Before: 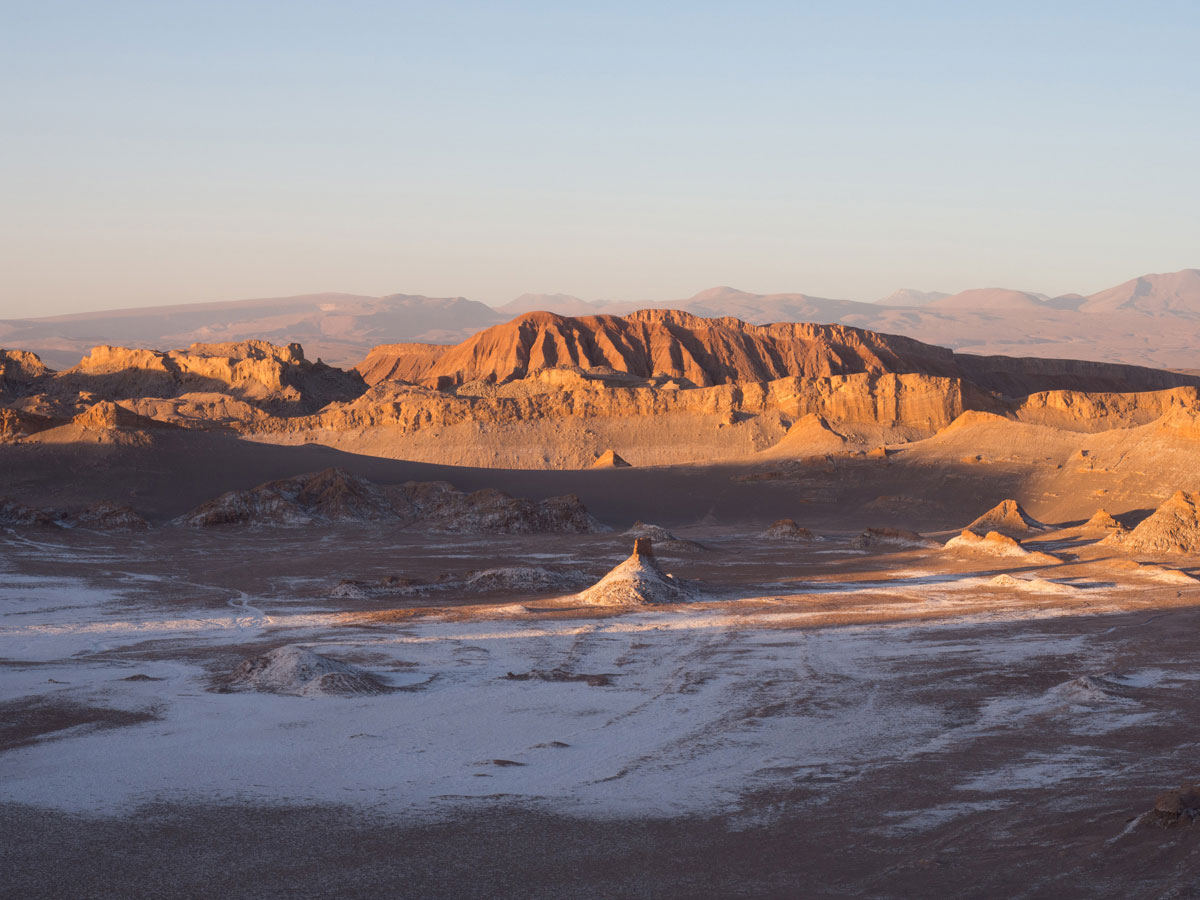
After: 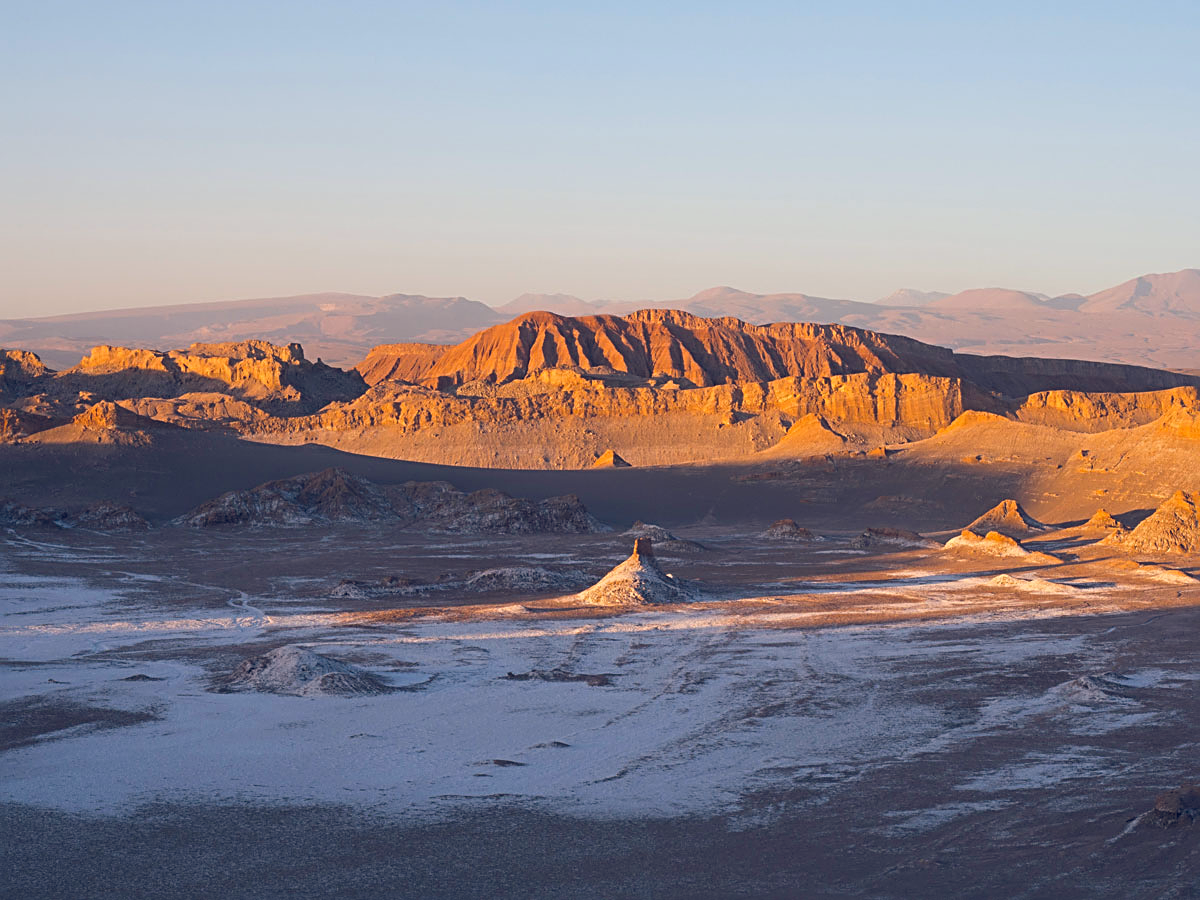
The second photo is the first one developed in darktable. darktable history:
sharpen: radius 2.536, amount 0.629
color balance rgb: shadows lift › chroma 2.041%, shadows lift › hue 184.7°, global offset › luminance 0.367%, global offset › chroma 0.209%, global offset › hue 255.59°, perceptual saturation grading › global saturation 25.535%, perceptual brilliance grading › global brilliance 1.88%, perceptual brilliance grading › highlights -3.551%
